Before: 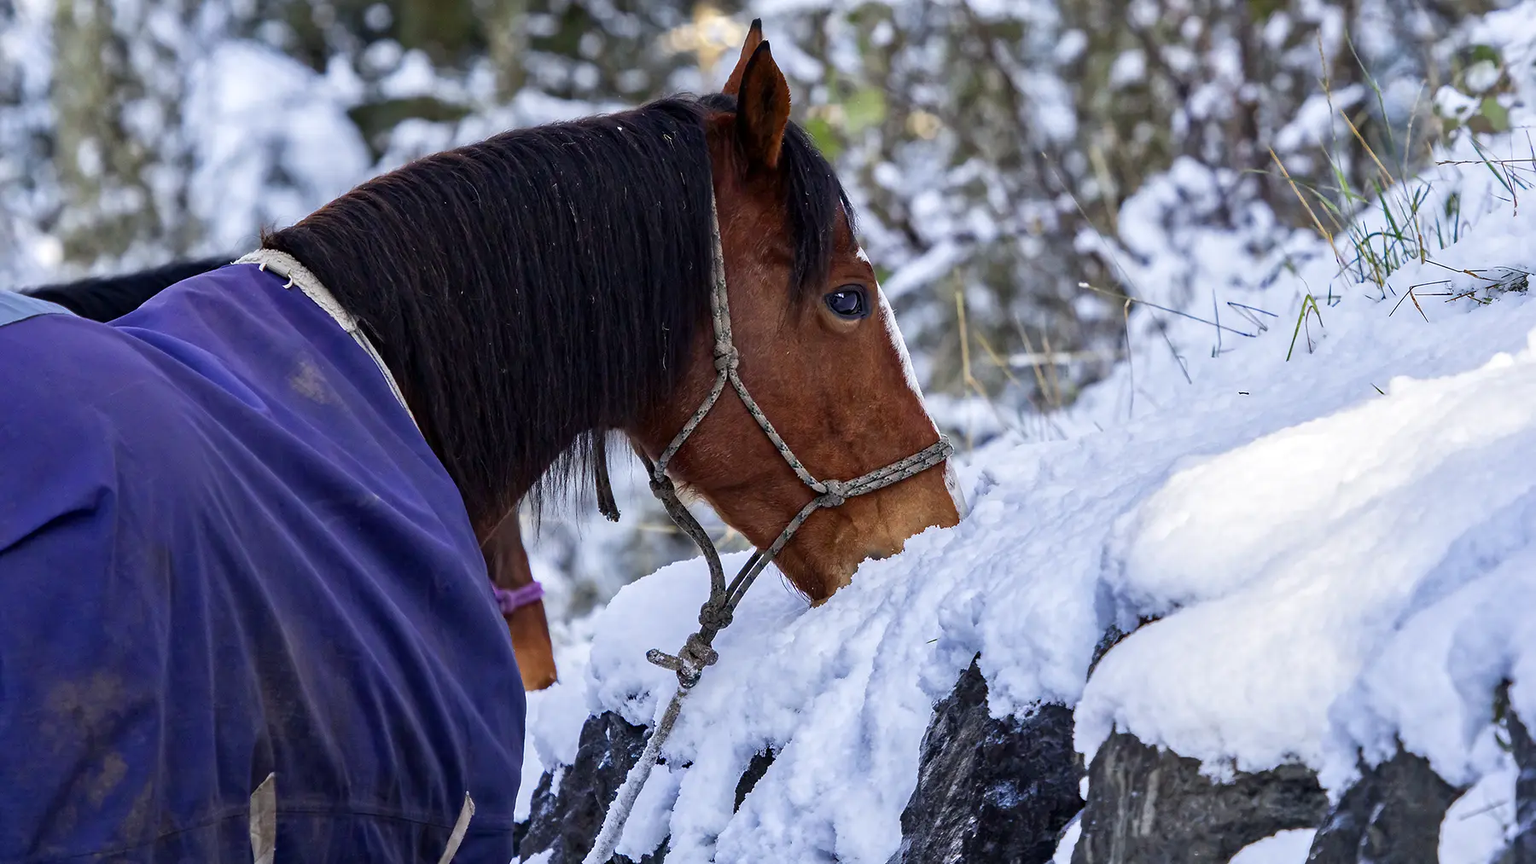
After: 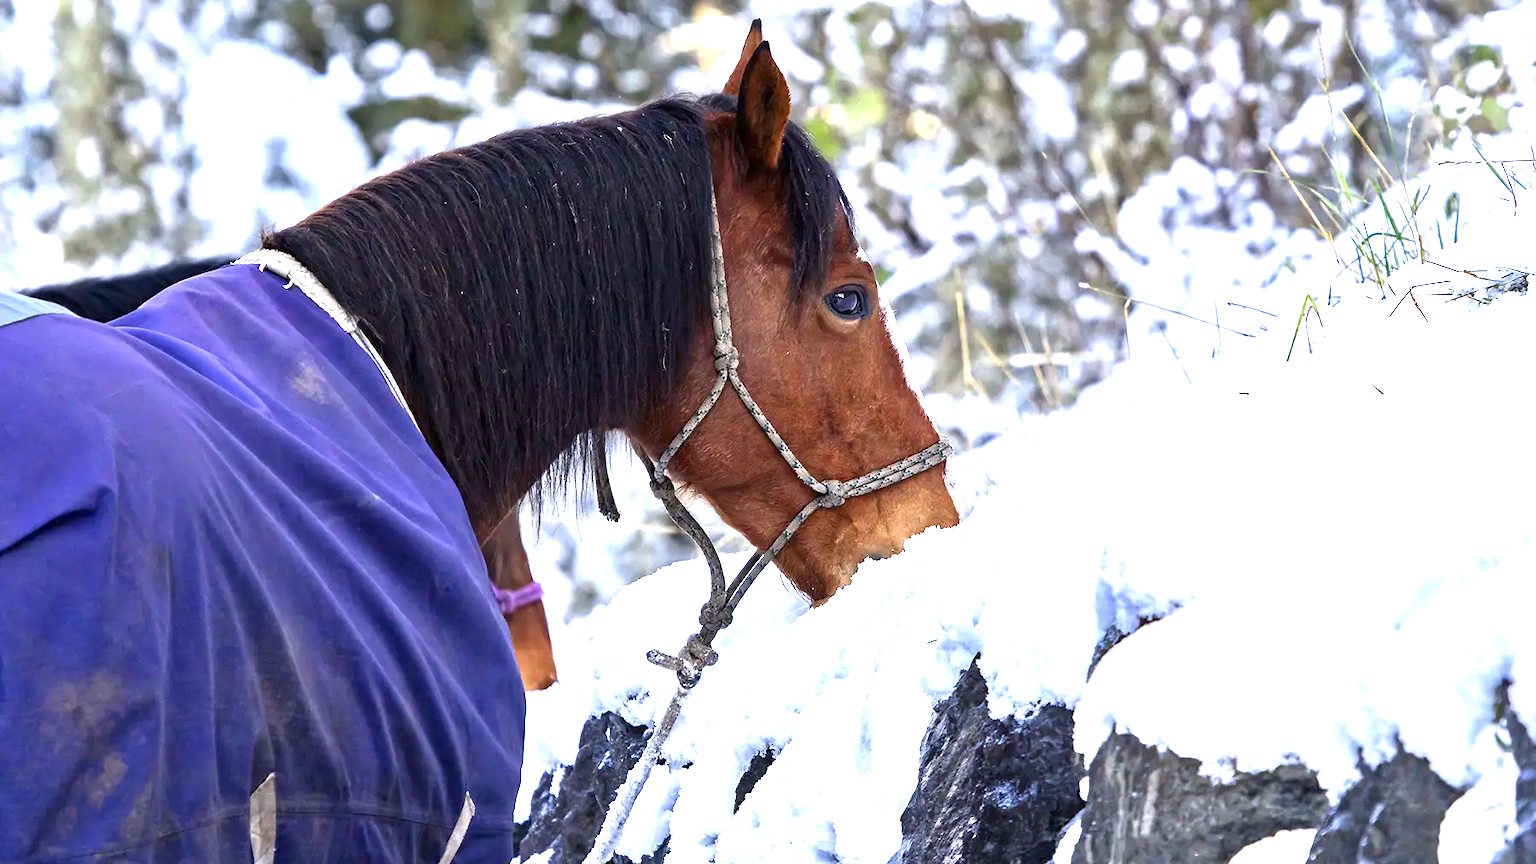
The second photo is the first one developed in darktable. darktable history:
exposure: black level correction 0, exposure 1.389 EV, compensate highlight preservation false
